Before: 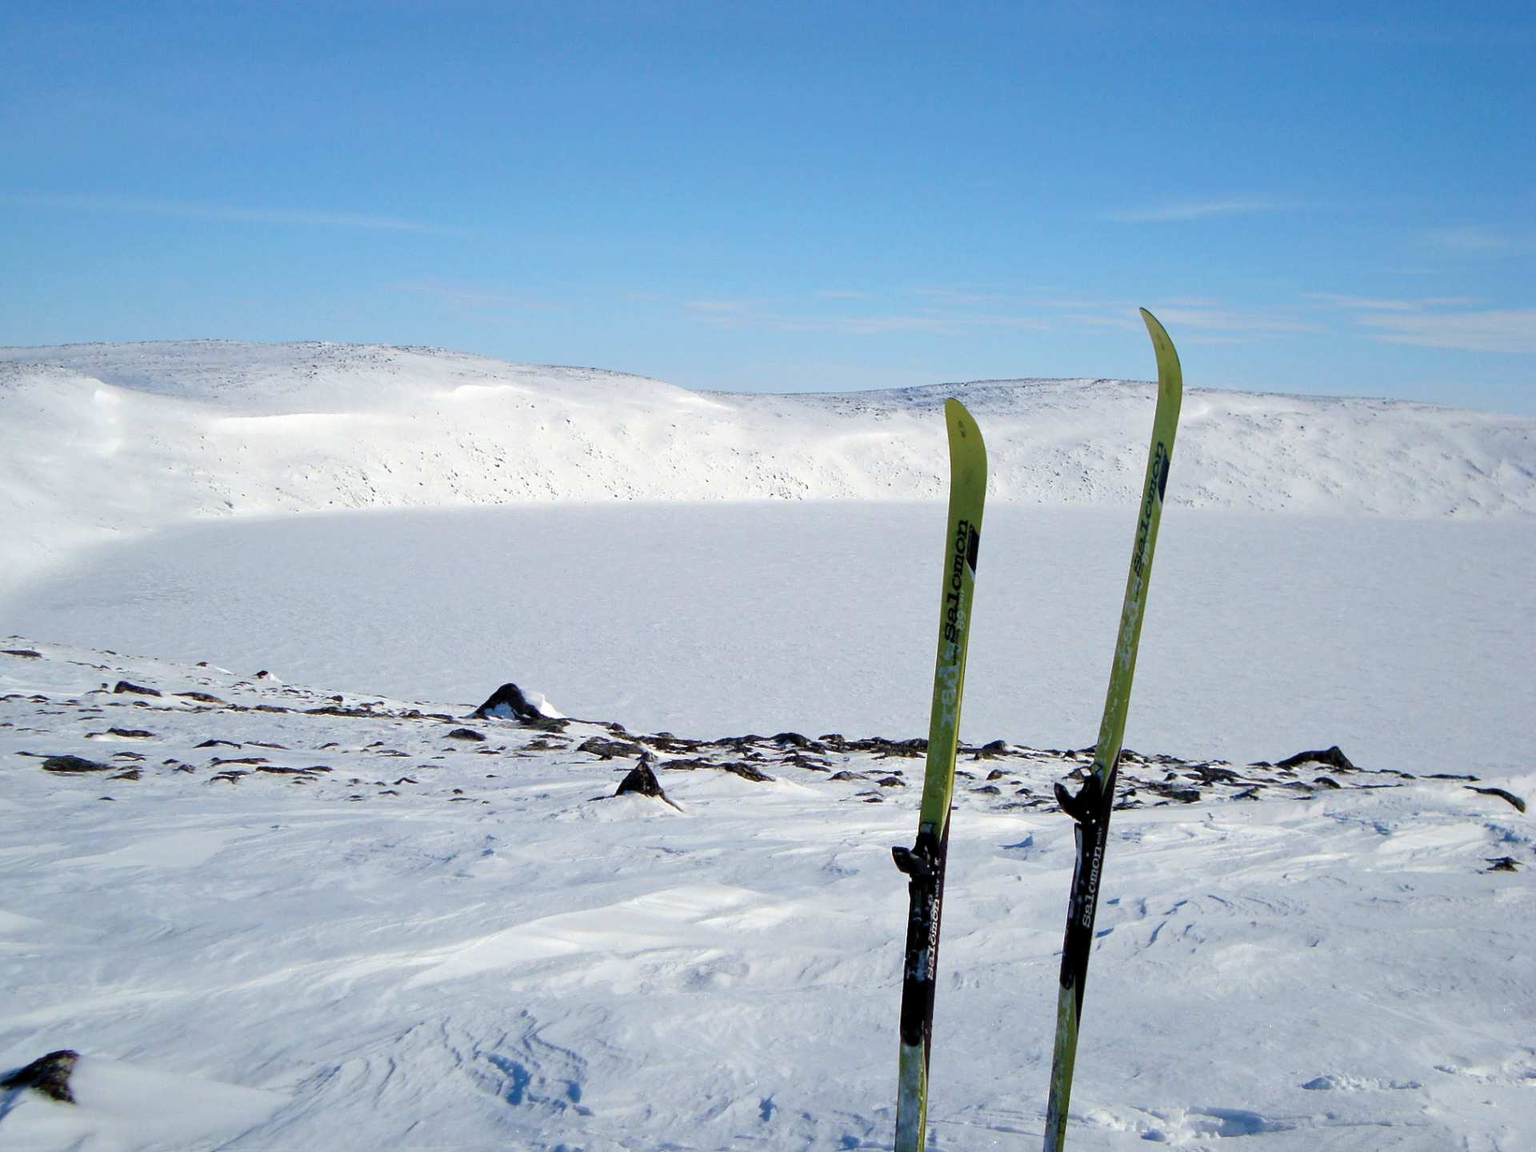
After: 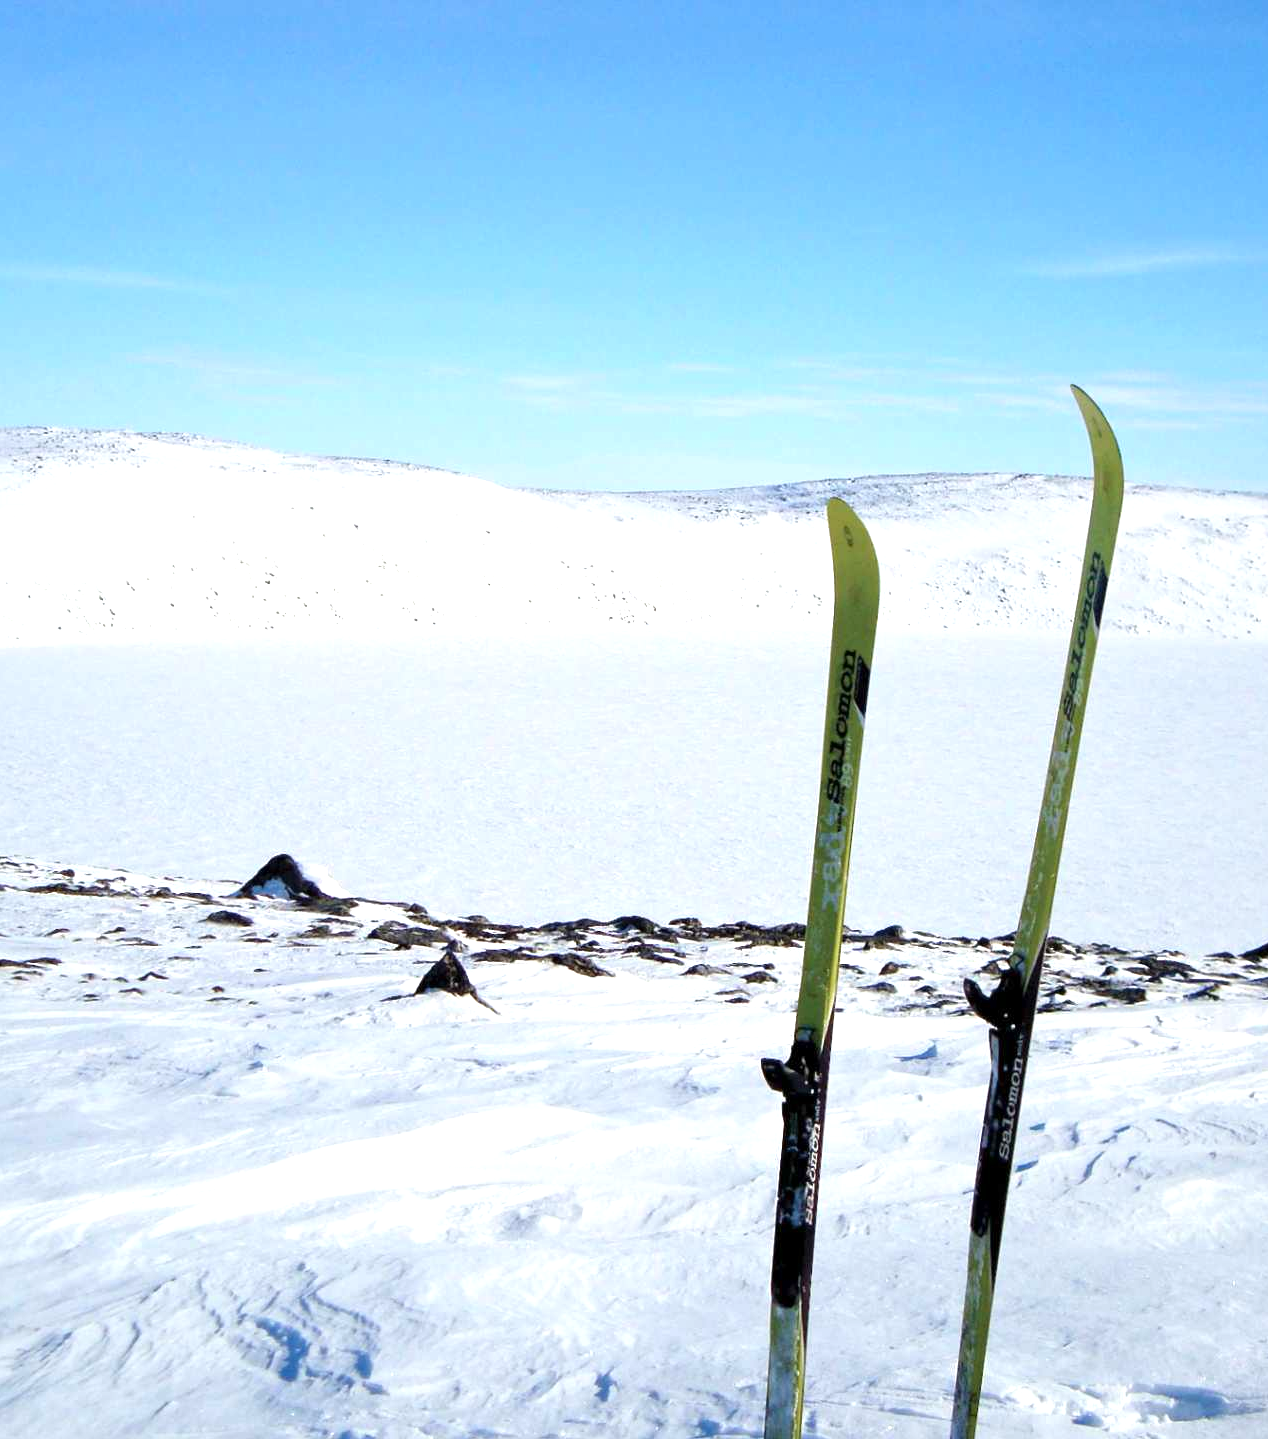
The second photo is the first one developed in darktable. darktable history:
crop and rotate: left 18.442%, right 15.508%
exposure: exposure 0.74 EV, compensate highlight preservation false
